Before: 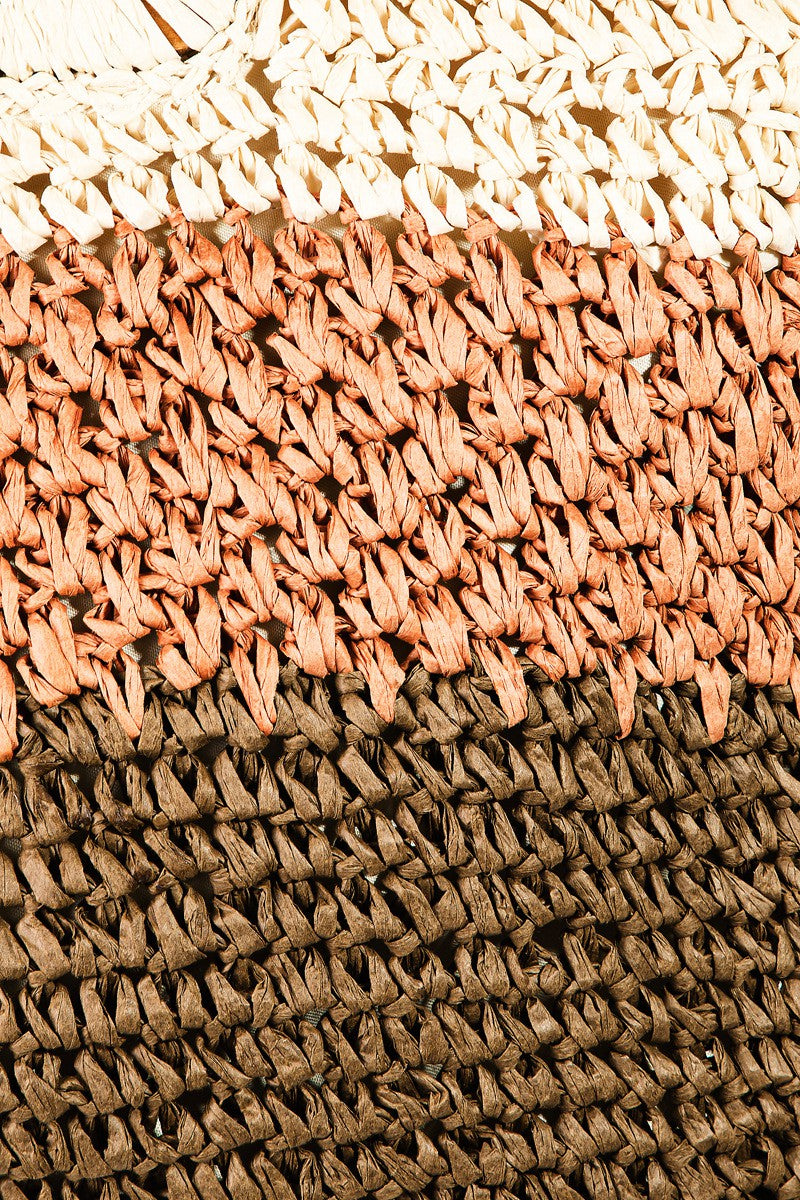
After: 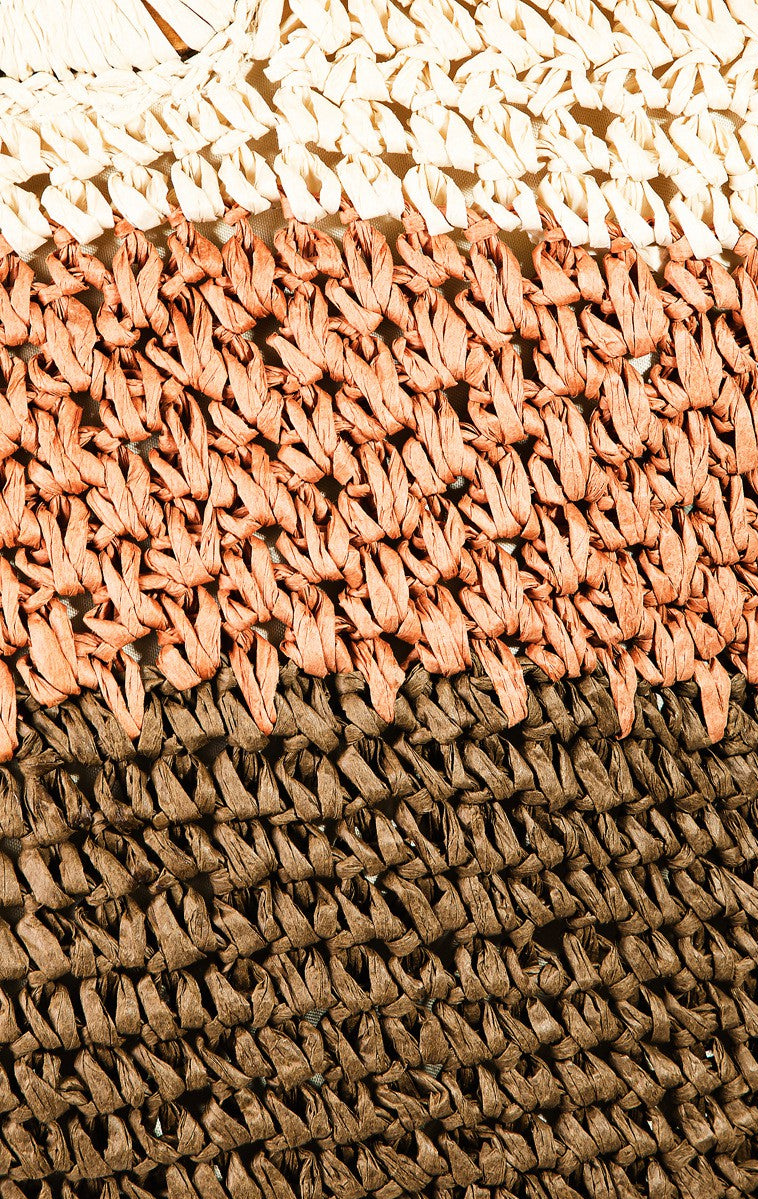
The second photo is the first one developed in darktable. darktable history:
crop and rotate: right 5.167%
